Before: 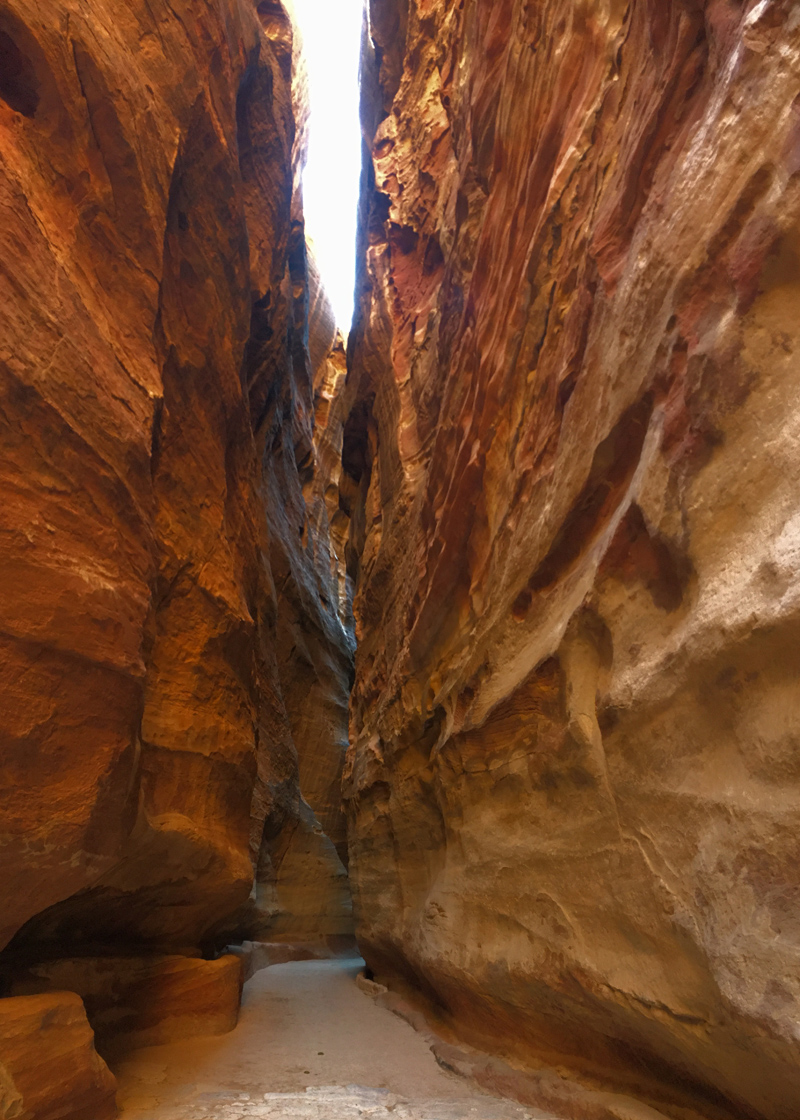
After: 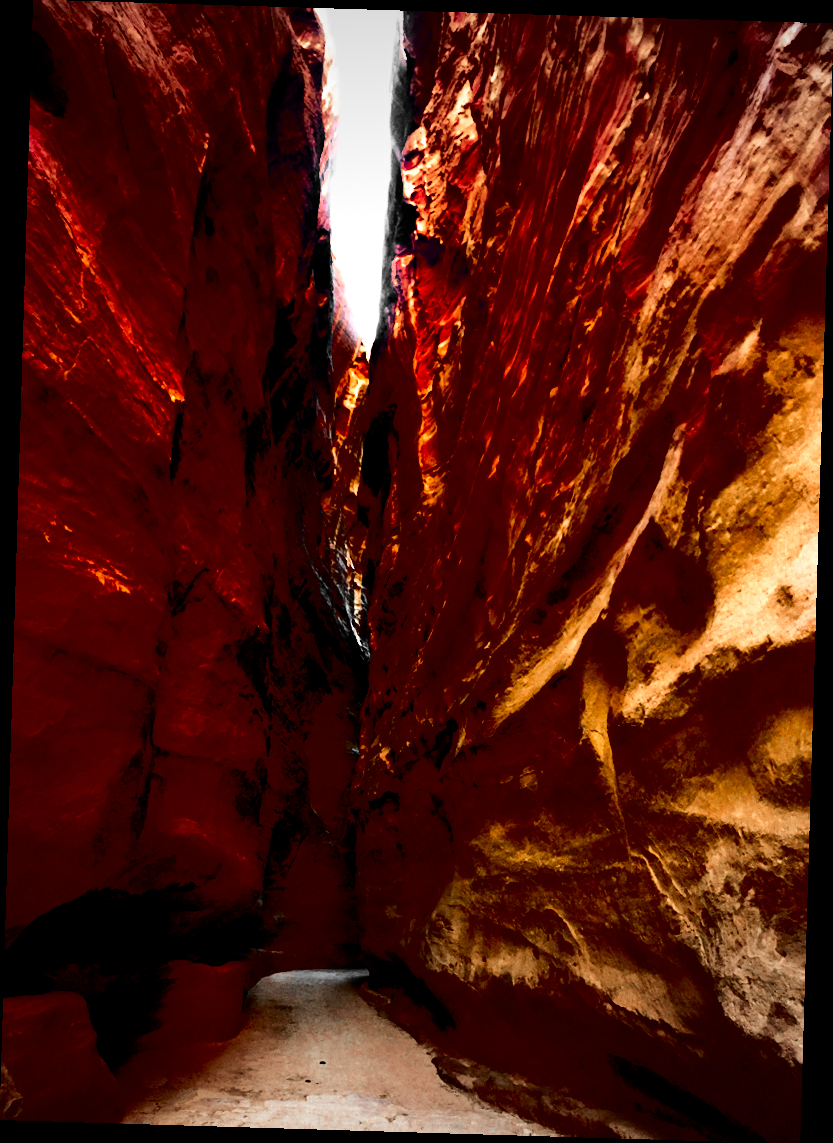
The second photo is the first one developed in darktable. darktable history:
contrast brightness saturation: contrast 0.77, brightness -1, saturation 1
filmic rgb: black relative exposure -7.15 EV, white relative exposure 5.36 EV, hardness 3.02, color science v6 (2022)
levels: levels [0, 0.476, 0.951]
rotate and perspective: rotation 1.72°, automatic cropping off
tone curve: curves: ch0 [(0, 0) (0.339, 0.306) (0.687, 0.706) (1, 1)], color space Lab, linked channels, preserve colors none
exposure: exposure 1 EV, compensate highlight preservation false
vignetting: fall-off radius 100%, width/height ratio 1.337
color zones: curves: ch0 [(0, 0.497) (0.096, 0.361) (0.221, 0.538) (0.429, 0.5) (0.571, 0.5) (0.714, 0.5) (0.857, 0.5) (1, 0.497)]; ch1 [(0, 0.5) (0.143, 0.5) (0.257, -0.002) (0.429, 0.04) (0.571, -0.001) (0.714, -0.015) (0.857, 0.024) (1, 0.5)]
